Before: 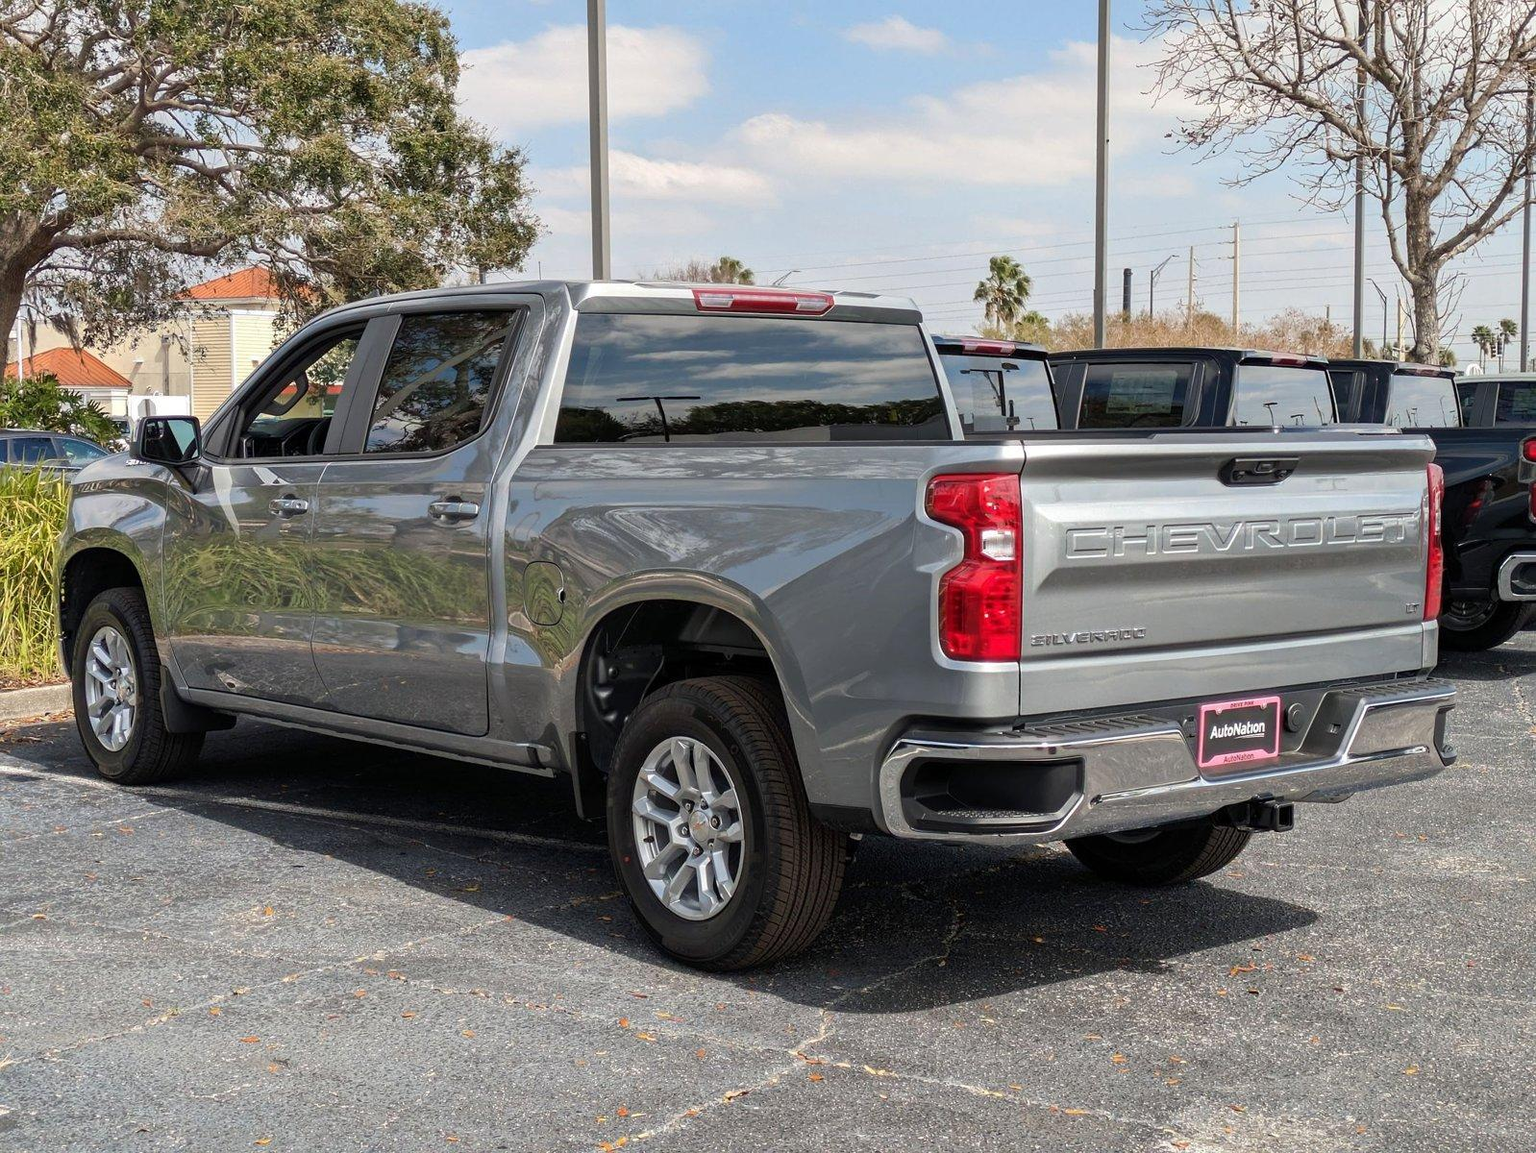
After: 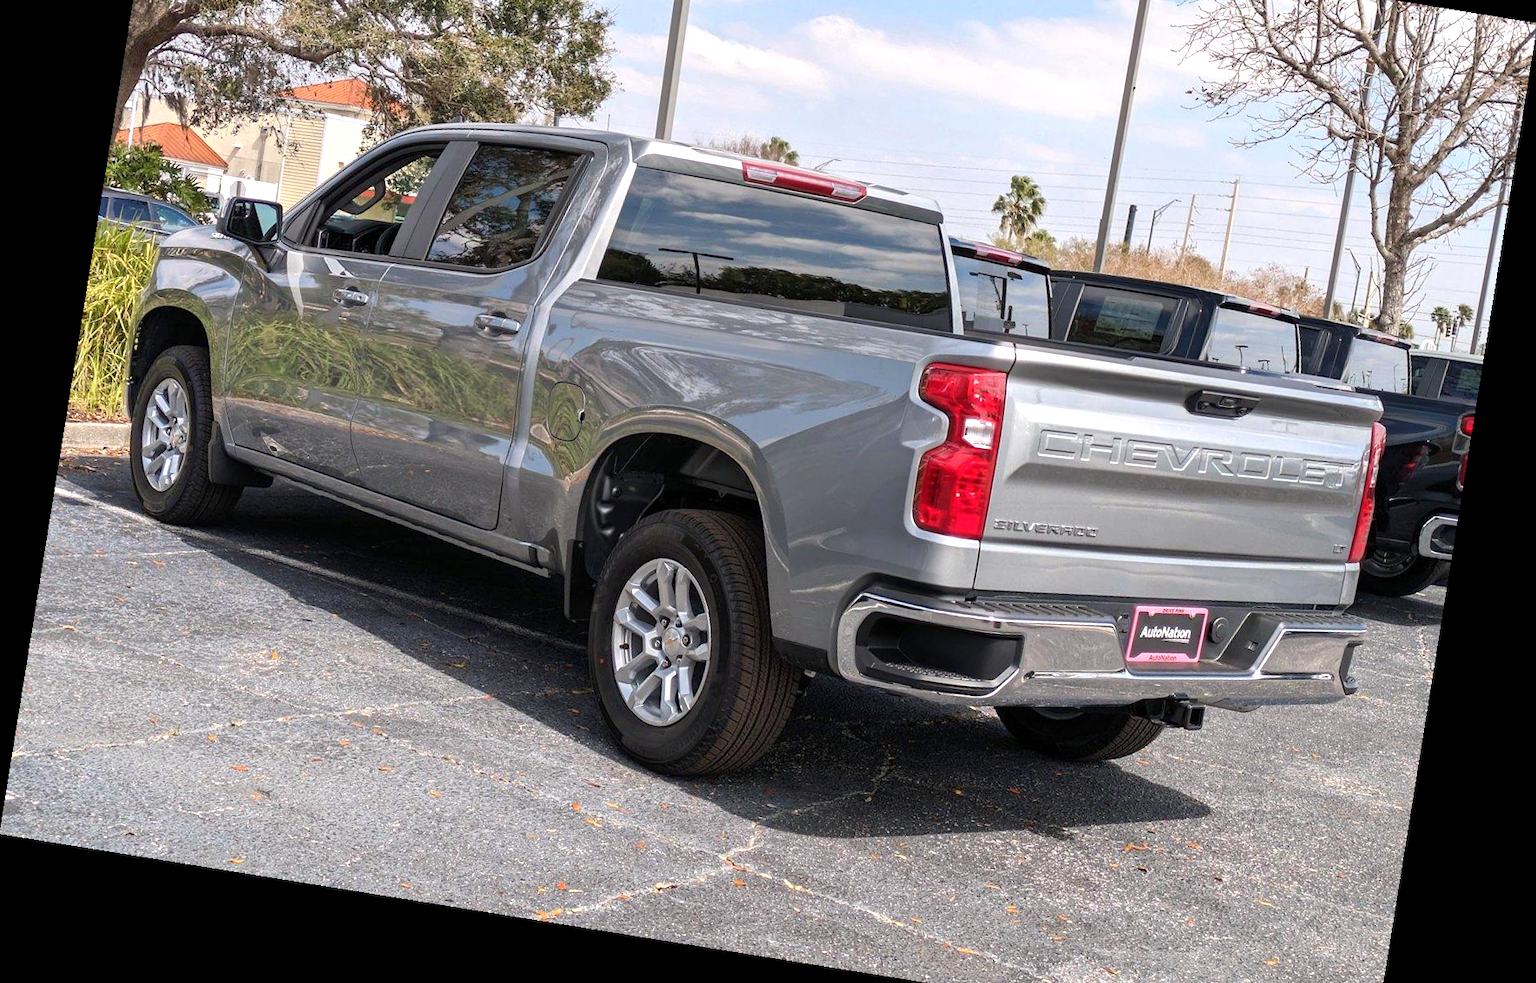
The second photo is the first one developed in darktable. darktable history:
color calibration: illuminant custom, x 0.348, y 0.366, temperature 4940.58 K
rotate and perspective: rotation 9.12°, automatic cropping off
crop and rotate: top 15.774%, bottom 5.506%
exposure: exposure 0.376 EV, compensate highlight preservation false
